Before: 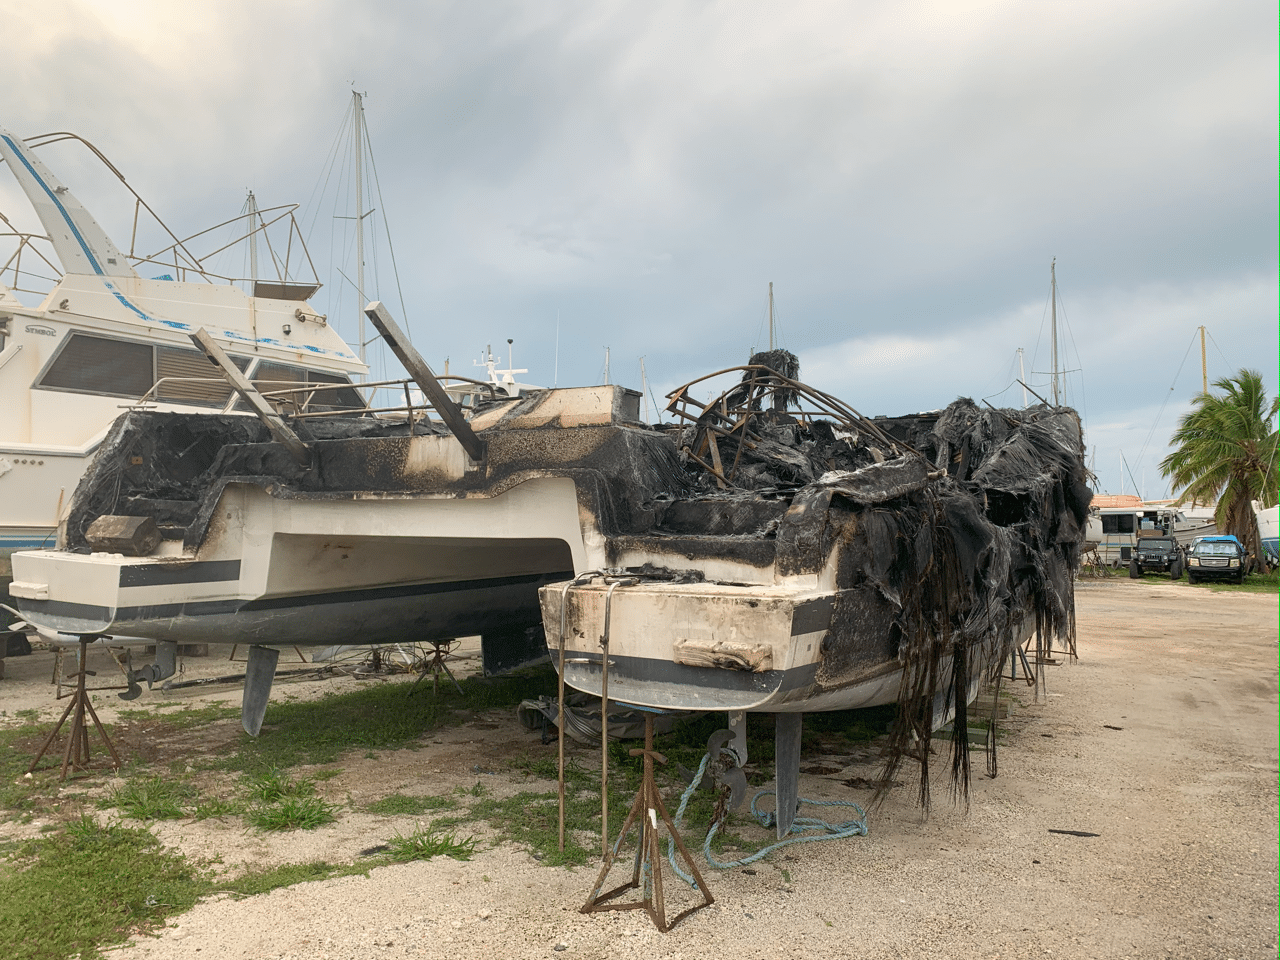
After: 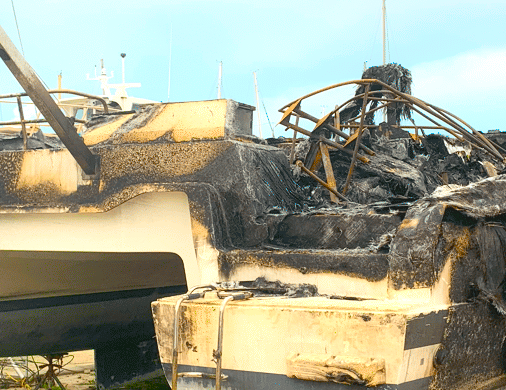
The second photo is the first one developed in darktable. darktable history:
crop: left 30.31%, top 29.836%, right 30.106%, bottom 29.436%
contrast brightness saturation: contrast 0.196, brightness 0.168, saturation 0.227
contrast equalizer: octaves 7, y [[0.511, 0.558, 0.631, 0.632, 0.559, 0.512], [0.5 ×6], [0.5 ×6], [0 ×6], [0 ×6]], mix -0.299
color balance rgb: linear chroma grading › global chroma 25.421%, perceptual saturation grading › global saturation 30.142%, perceptual brilliance grading › global brilliance 18.251%
